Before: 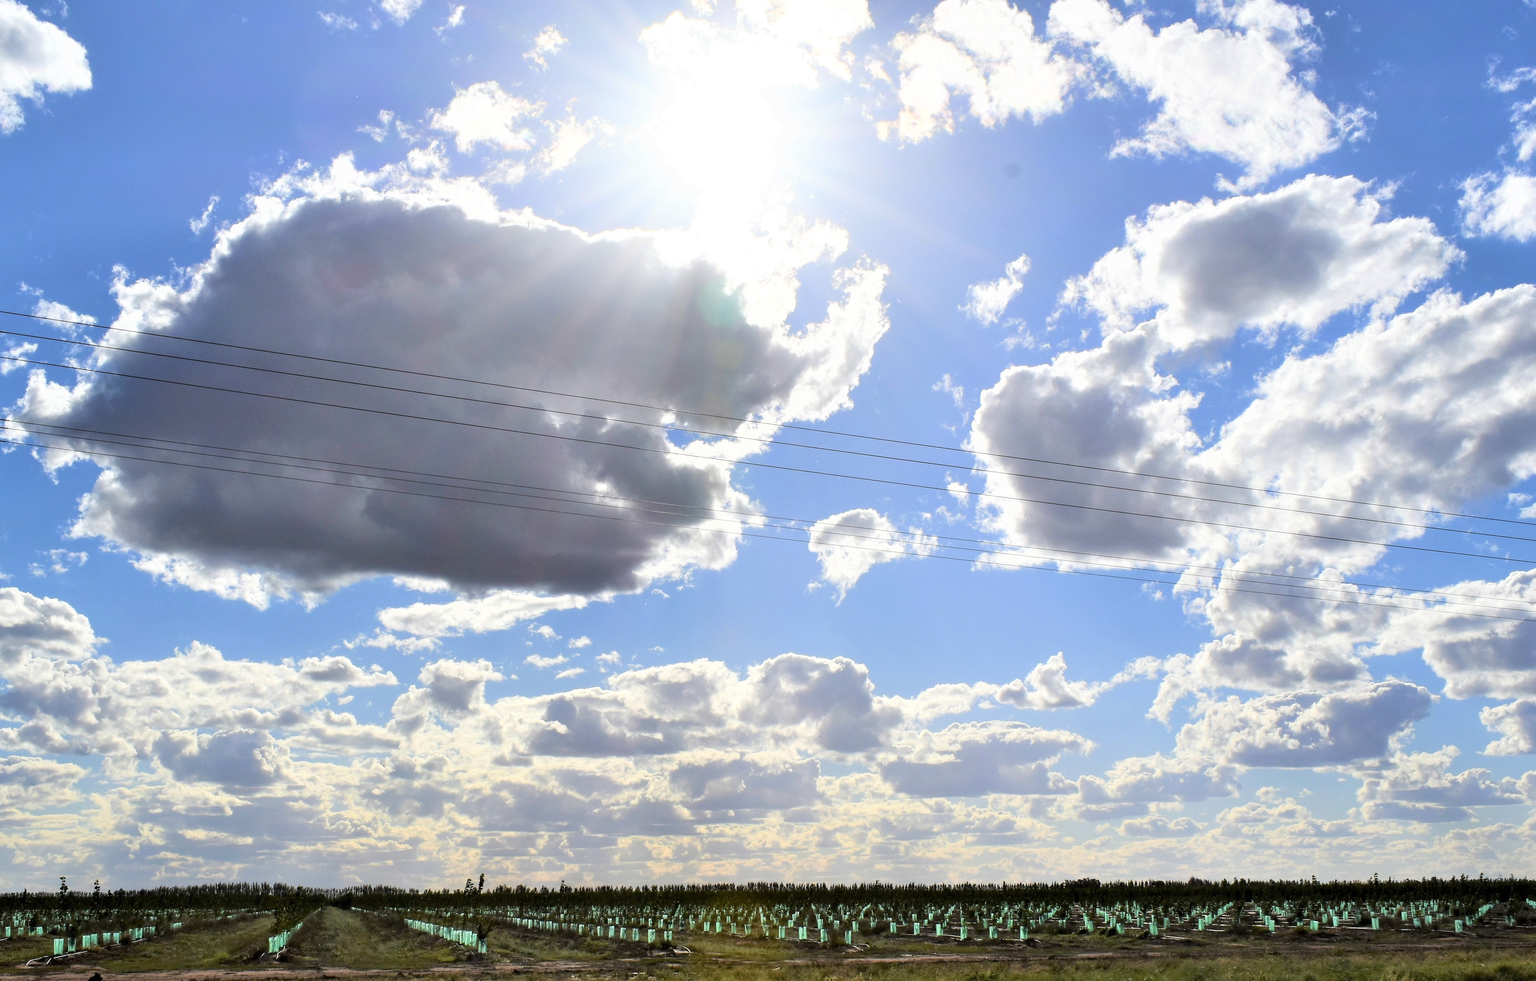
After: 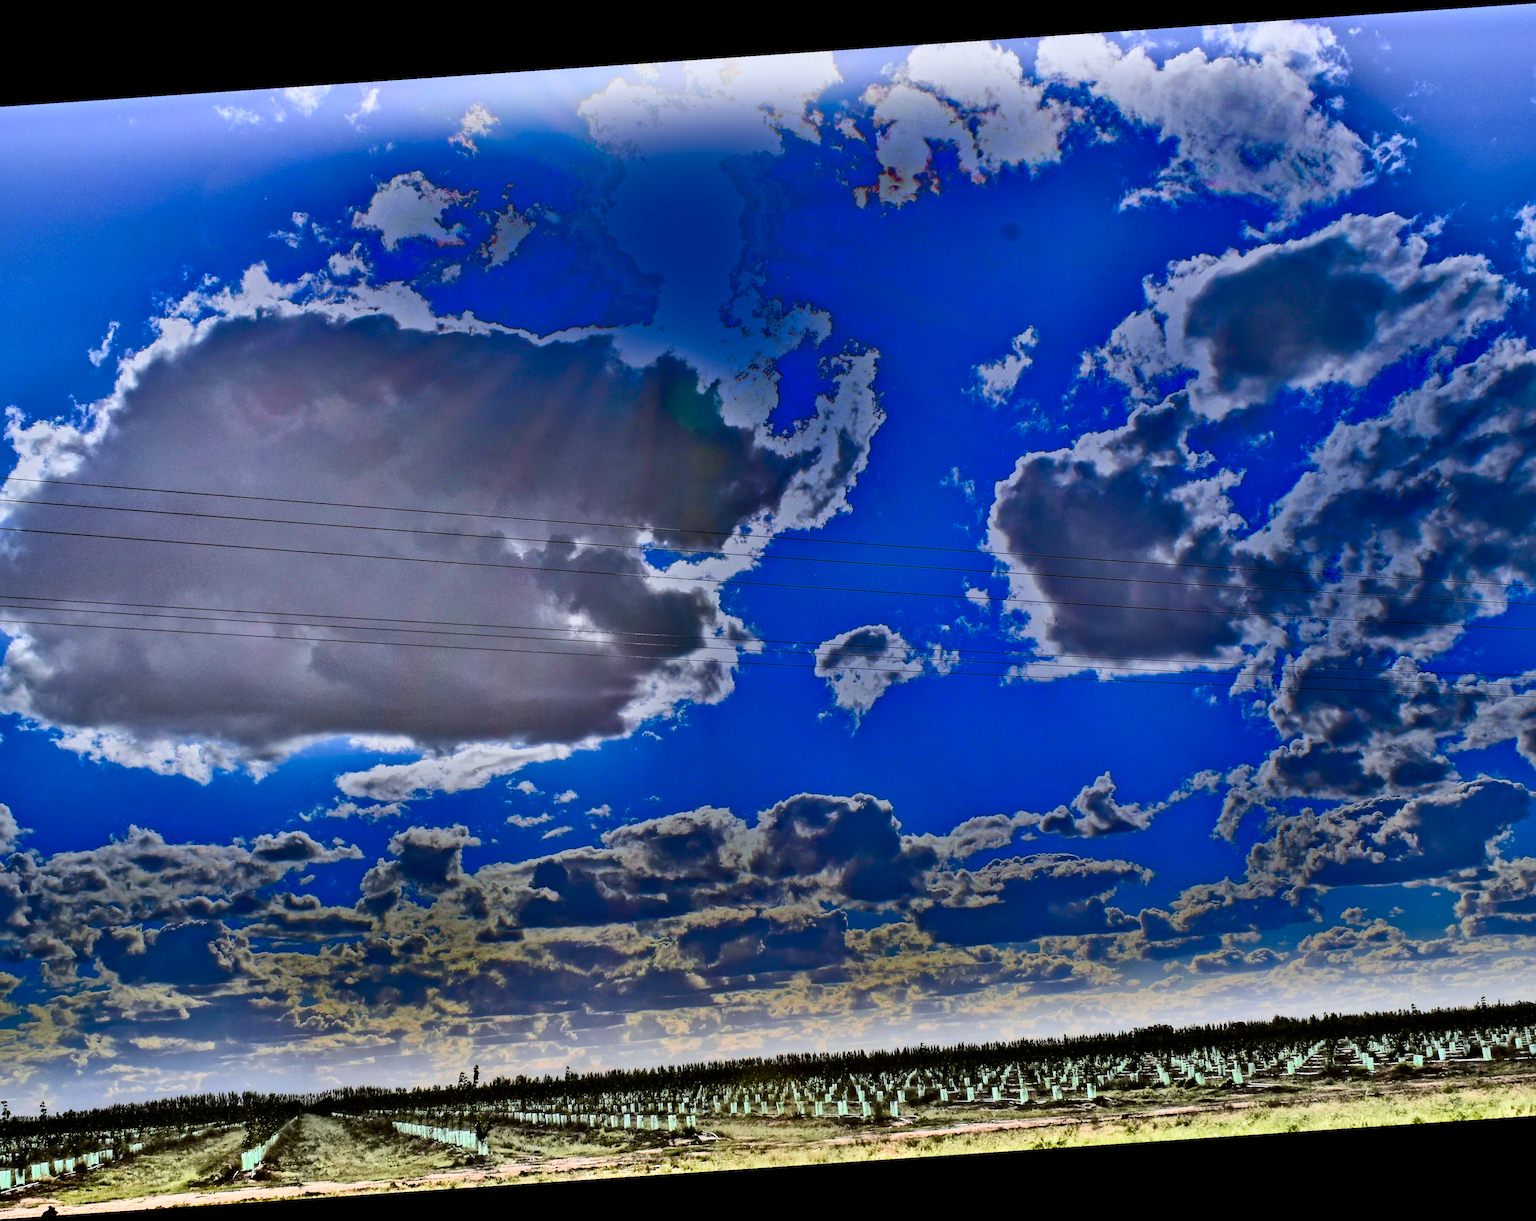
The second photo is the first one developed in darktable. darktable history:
tone curve: curves: ch0 [(0, 0) (0.049, 0.01) (0.154, 0.081) (0.491, 0.56) (0.739, 0.794) (0.992, 0.937)]; ch1 [(0, 0) (0.172, 0.123) (0.317, 0.272) (0.401, 0.422) (0.499, 0.497) (0.531, 0.54) (0.615, 0.603) (0.741, 0.783) (1, 1)]; ch2 [(0, 0) (0.411, 0.424) (0.462, 0.483) (0.544, 0.56) (0.686, 0.638) (1, 1)], color space Lab, independent channels, preserve colors none
shadows and highlights: radius 123.98, shadows 100, white point adjustment -3, highlights -100, highlights color adjustment 89.84%, soften with gaussian
white balance: red 0.967, blue 1.119, emerald 0.756
rotate and perspective: rotation -4.2°, shear 0.006, automatic cropping off
local contrast: mode bilateral grid, contrast 20, coarseness 20, detail 150%, midtone range 0.2
crop: left 8.026%, right 7.374%
